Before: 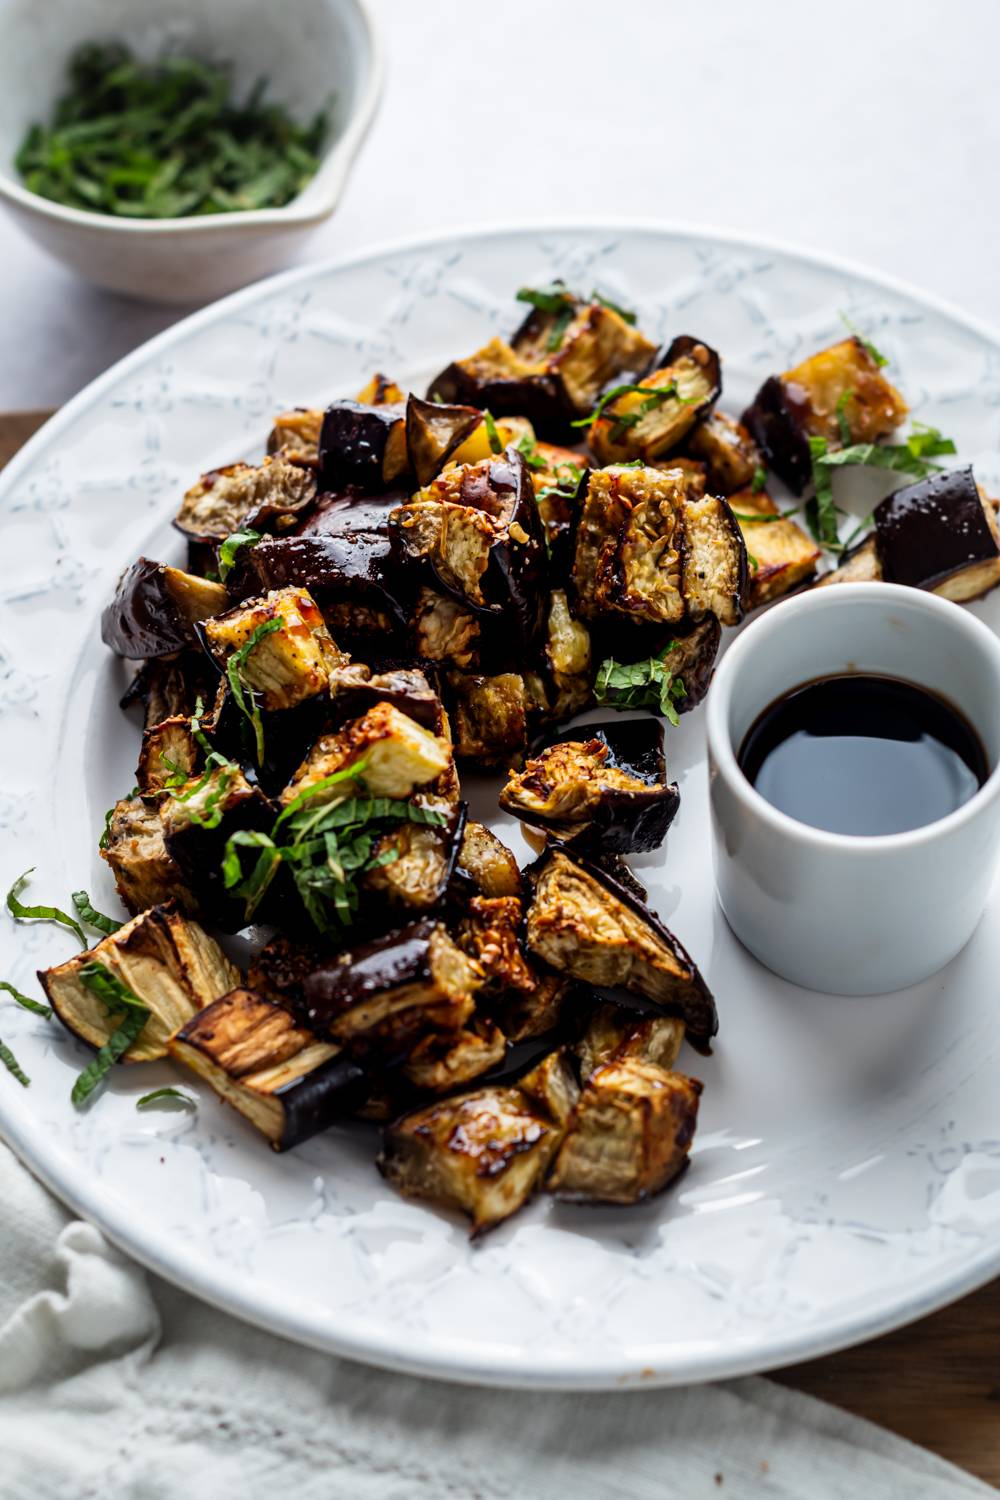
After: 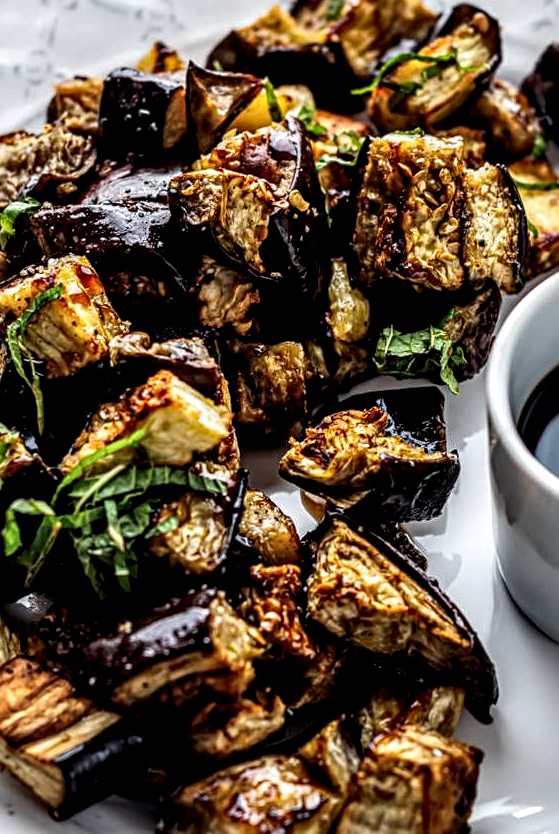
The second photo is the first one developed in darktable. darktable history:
crop and rotate: left 22.025%, top 22.174%, right 22.027%, bottom 22.174%
local contrast: highlights 16%, detail 186%
sharpen: radius 2.504, amount 0.325
tone equalizer: on, module defaults
